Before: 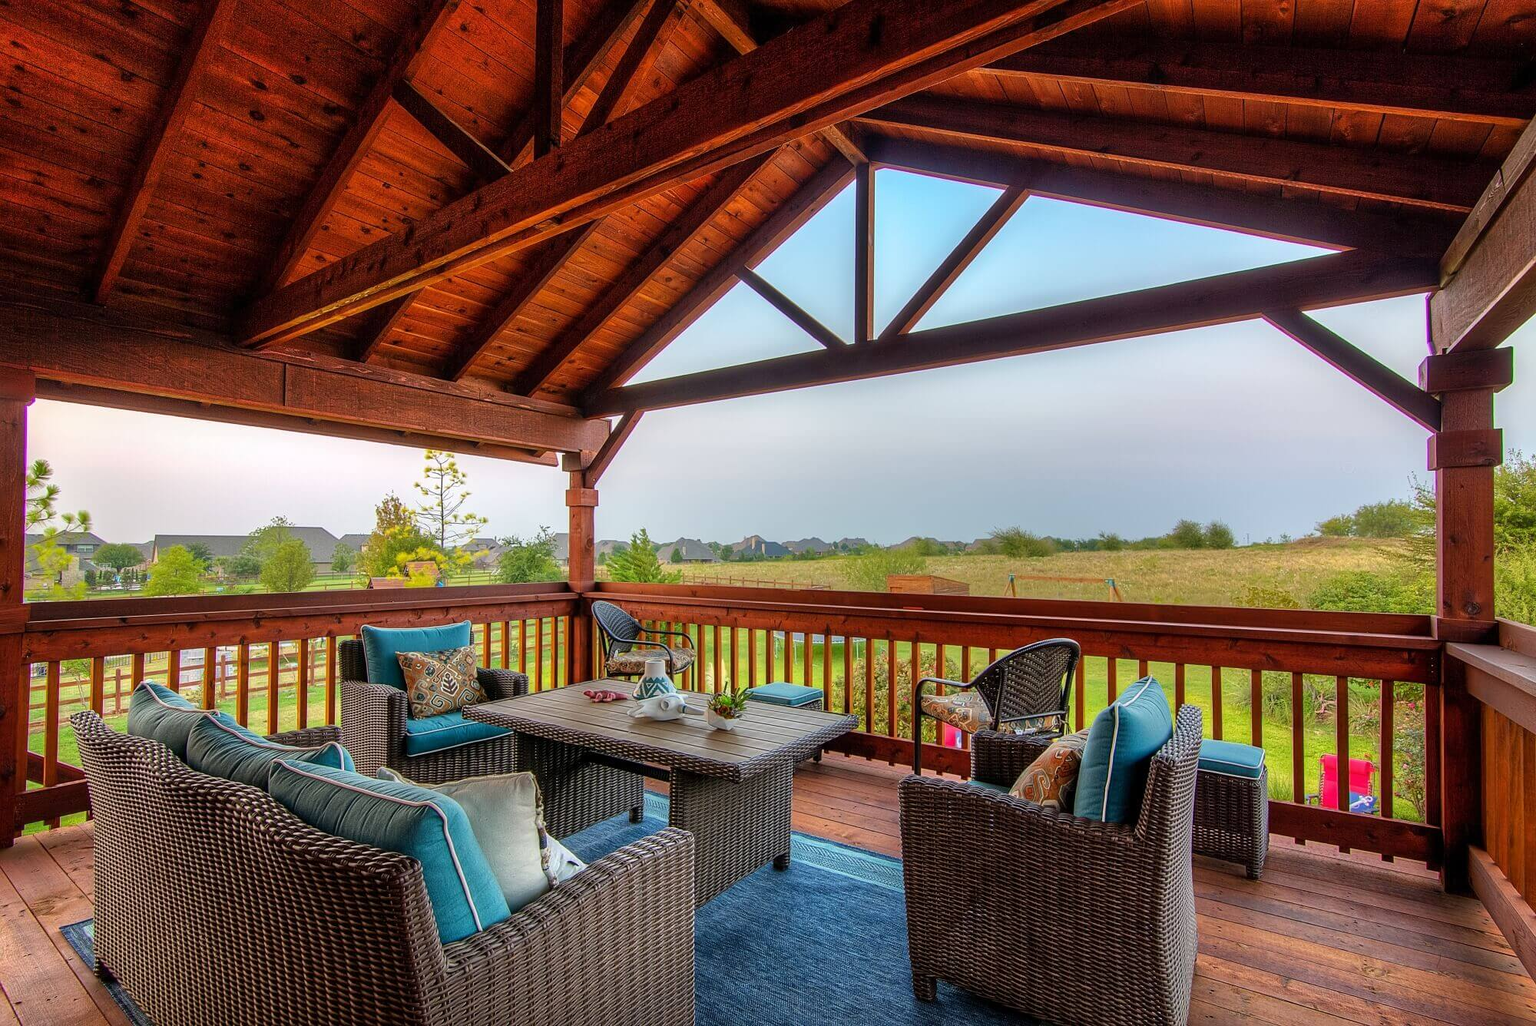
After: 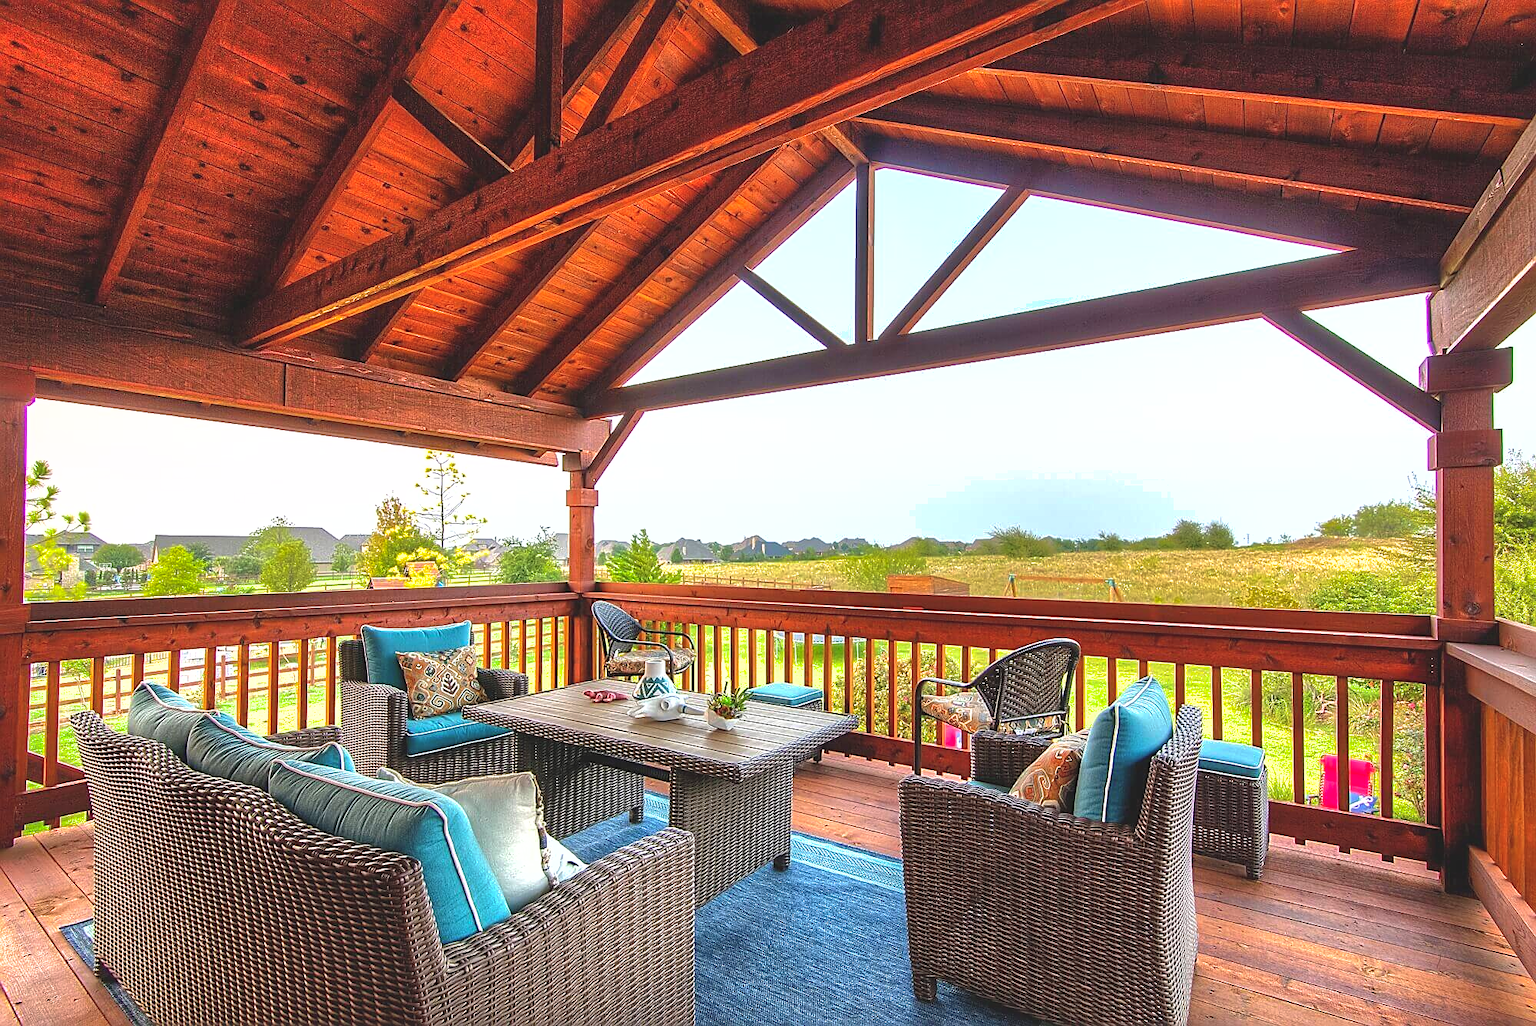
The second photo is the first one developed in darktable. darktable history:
shadows and highlights: on, module defaults
exposure: black level correction -0.005, exposure 1.003 EV, compensate highlight preservation false
sharpen: on, module defaults
